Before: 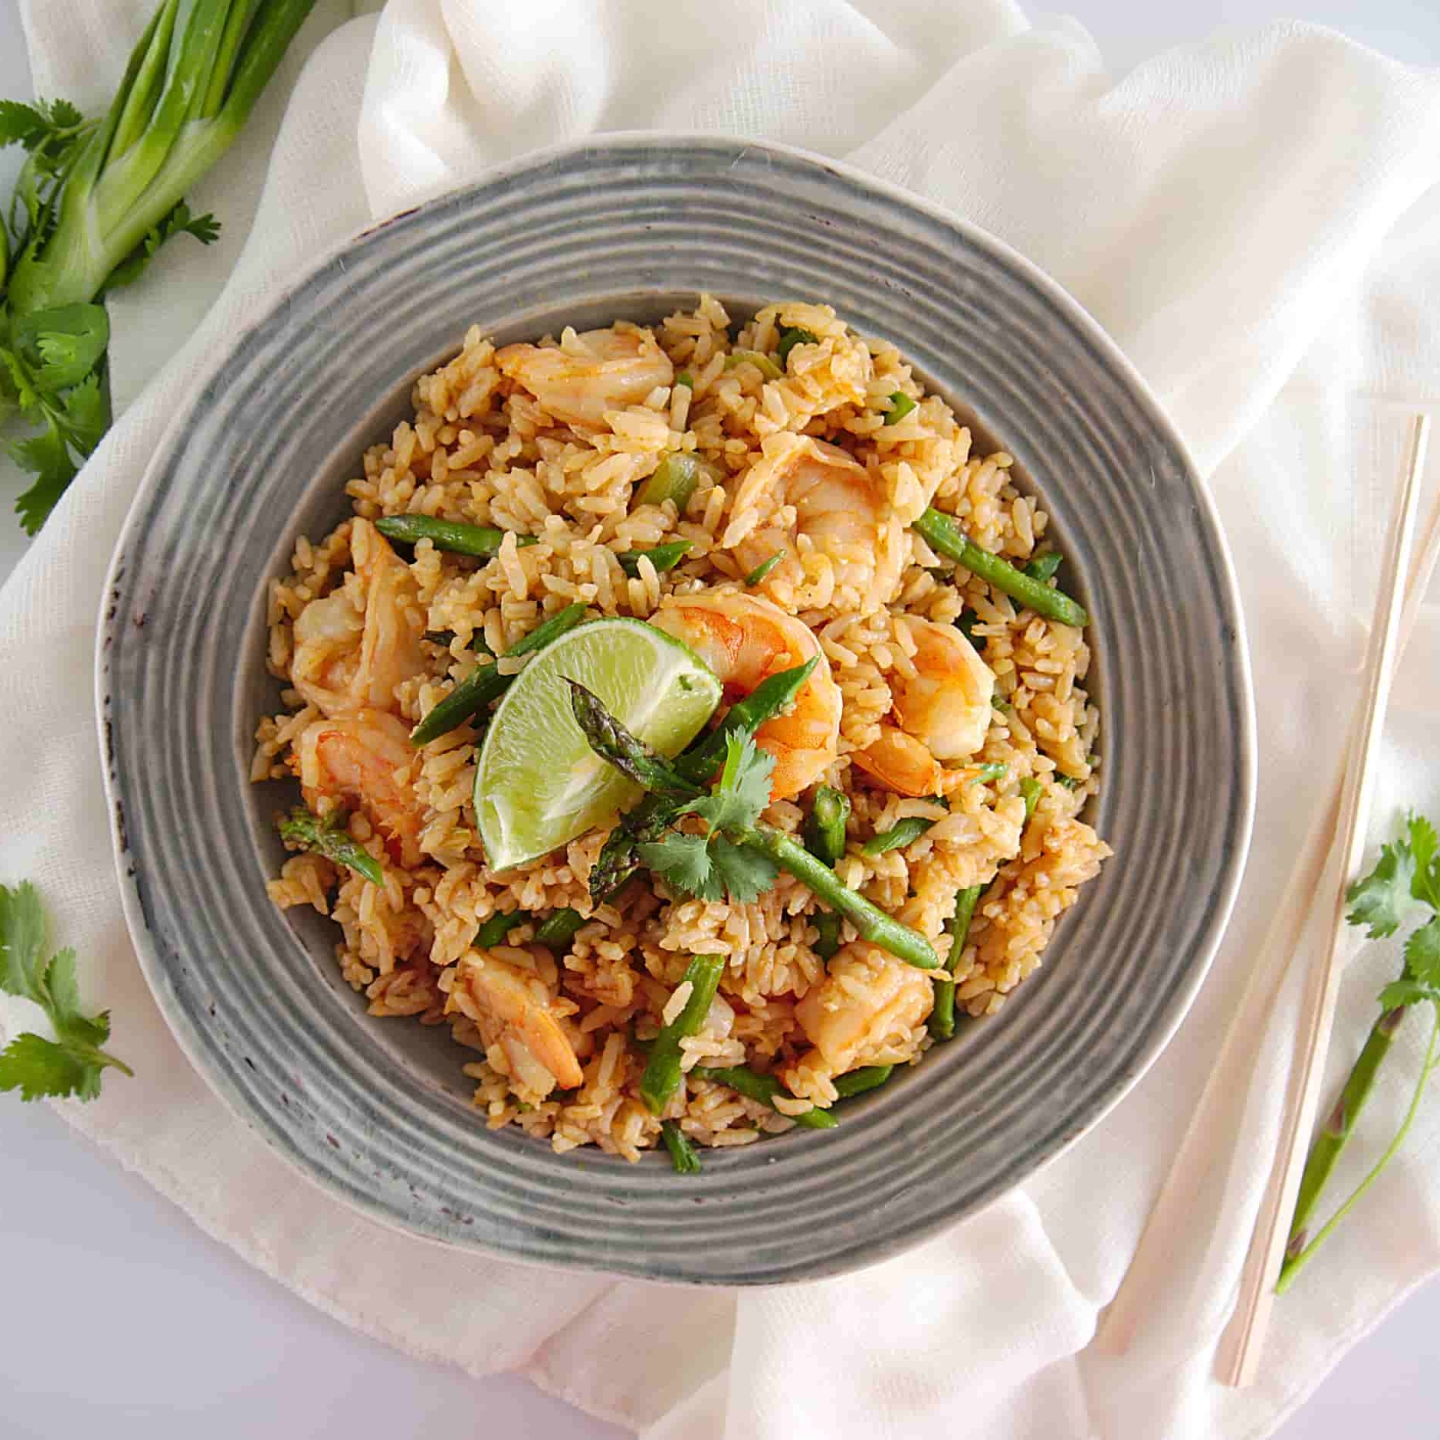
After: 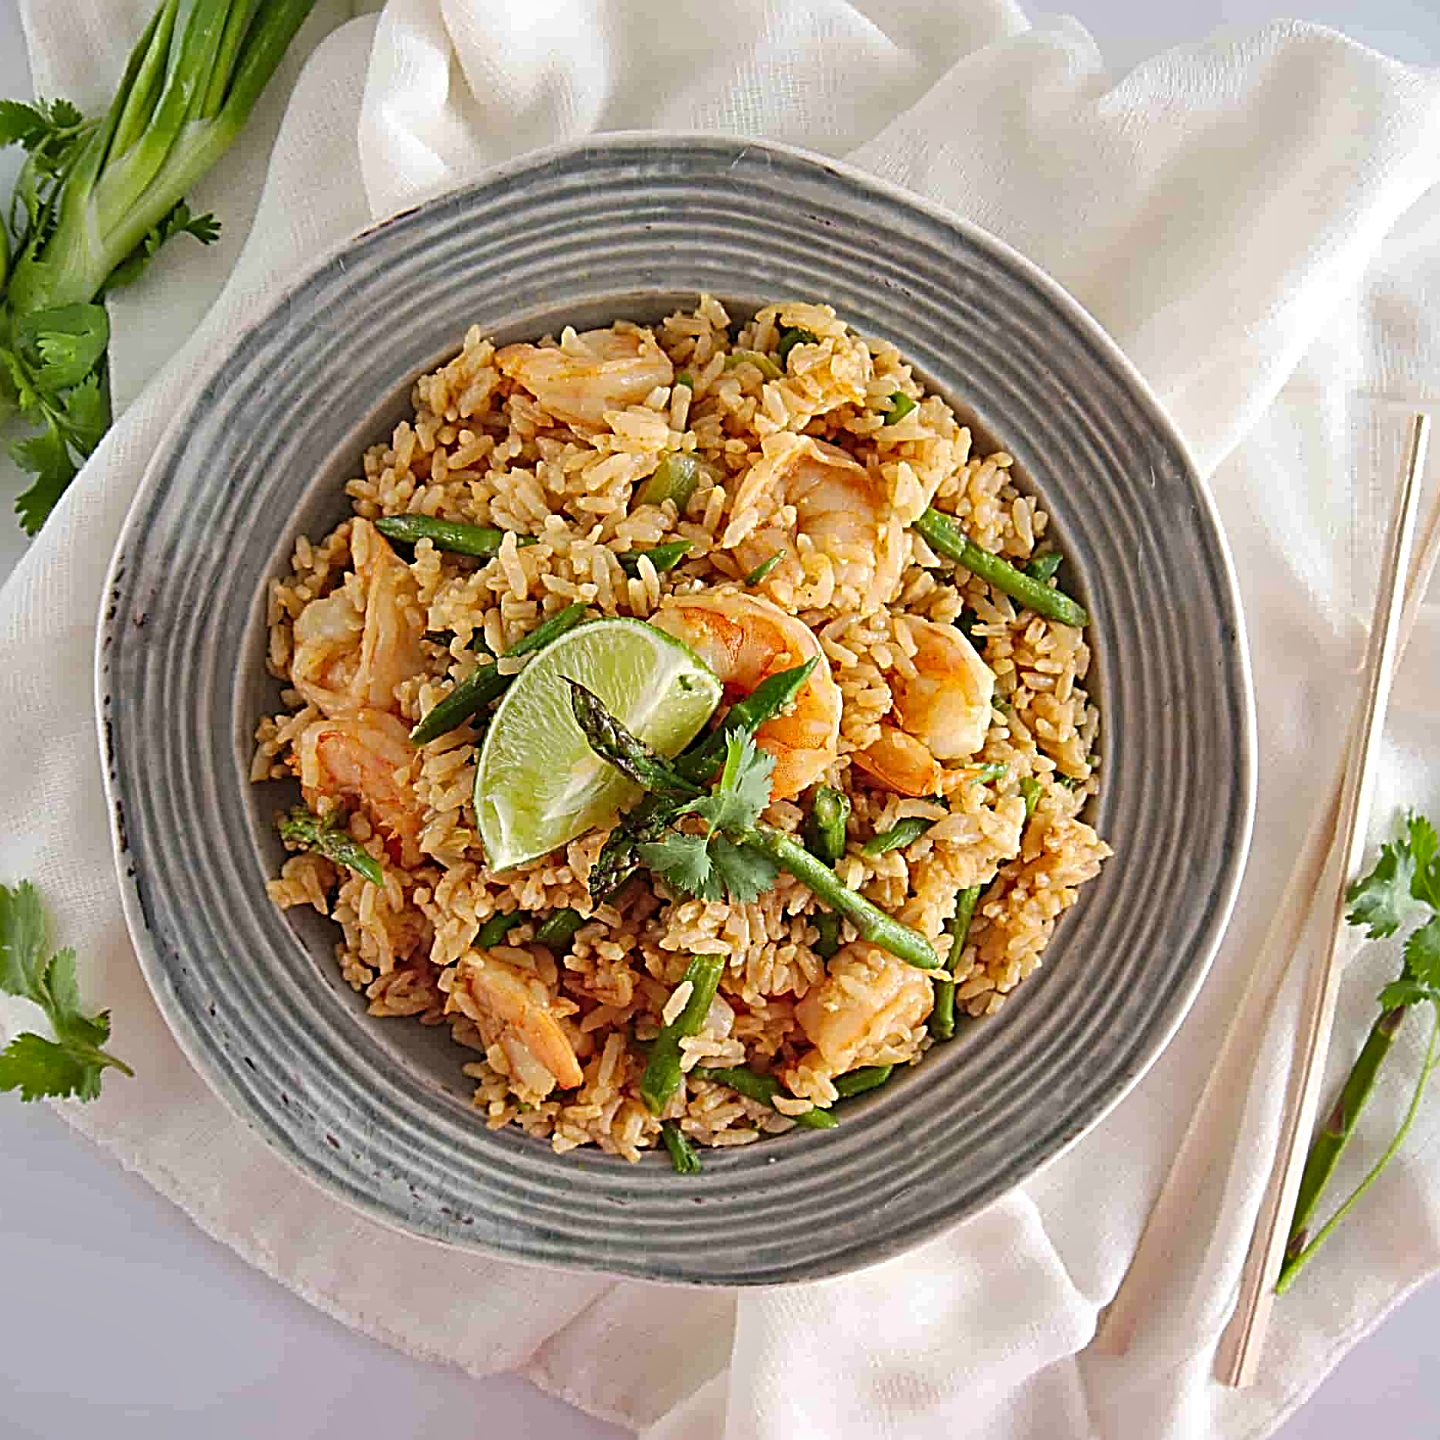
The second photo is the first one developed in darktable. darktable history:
sharpen: radius 3.69, amount 0.928
shadows and highlights: soften with gaussian
